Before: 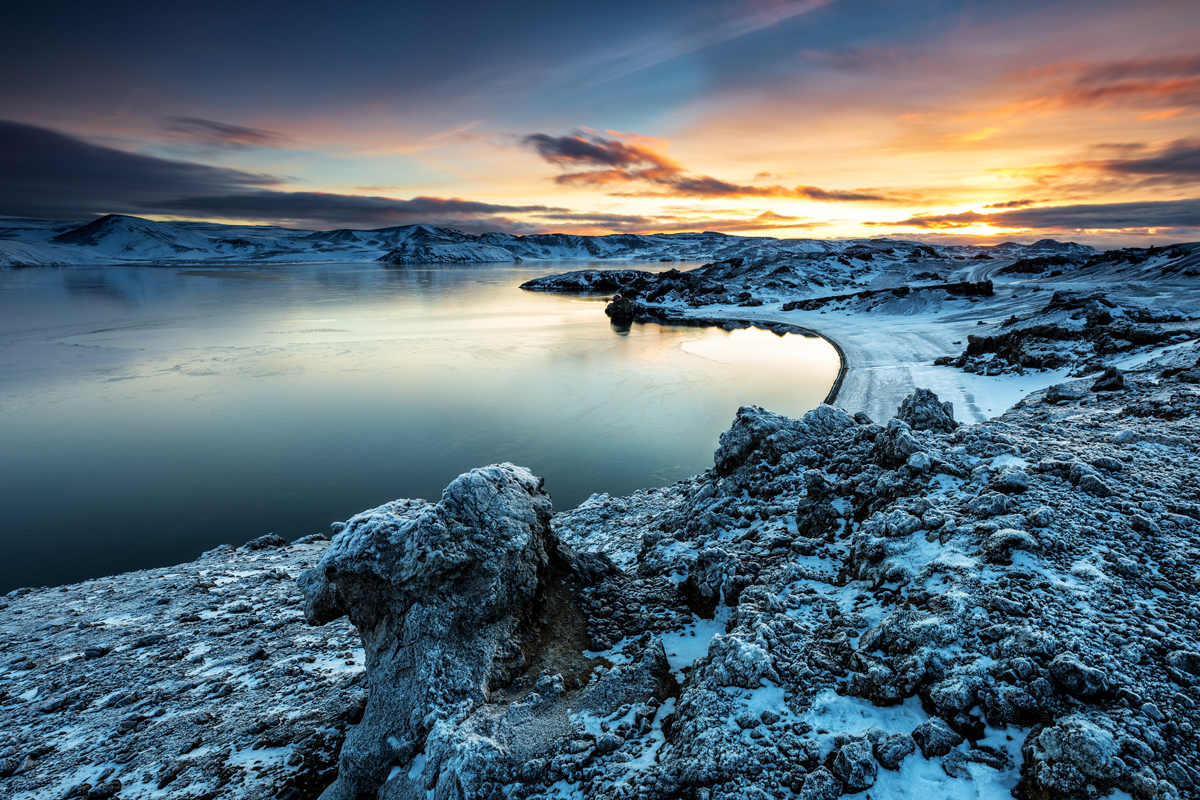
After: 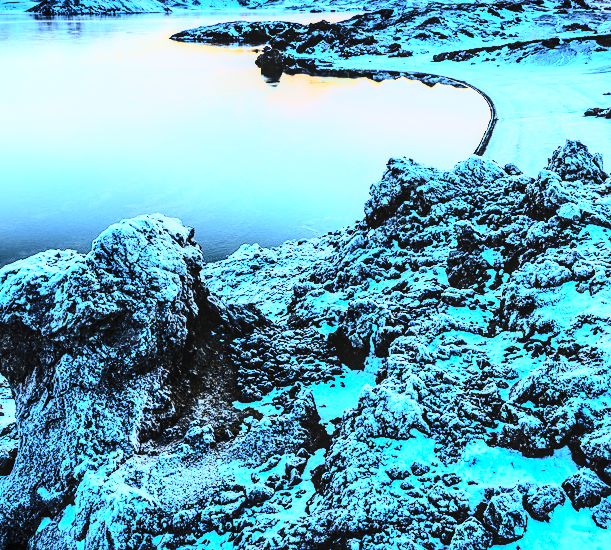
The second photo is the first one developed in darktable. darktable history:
contrast brightness saturation: contrast 0.2, brightness 0.15, saturation 0.14
local contrast: on, module defaults
white balance: red 0.948, green 1.02, blue 1.176
crop and rotate: left 29.237%, top 31.152%, right 19.807%
base curve: curves: ch0 [(0, 0) (0.025, 0.046) (0.112, 0.277) (0.467, 0.74) (0.814, 0.929) (1, 0.942)]
rgb curve: curves: ch0 [(0, 0) (0.21, 0.15) (0.24, 0.21) (0.5, 0.75) (0.75, 0.96) (0.89, 0.99) (1, 1)]; ch1 [(0, 0.02) (0.21, 0.13) (0.25, 0.2) (0.5, 0.67) (0.75, 0.9) (0.89, 0.97) (1, 1)]; ch2 [(0, 0.02) (0.21, 0.13) (0.25, 0.2) (0.5, 0.67) (0.75, 0.9) (0.89, 0.97) (1, 1)], compensate middle gray true
sharpen: amount 0.2
